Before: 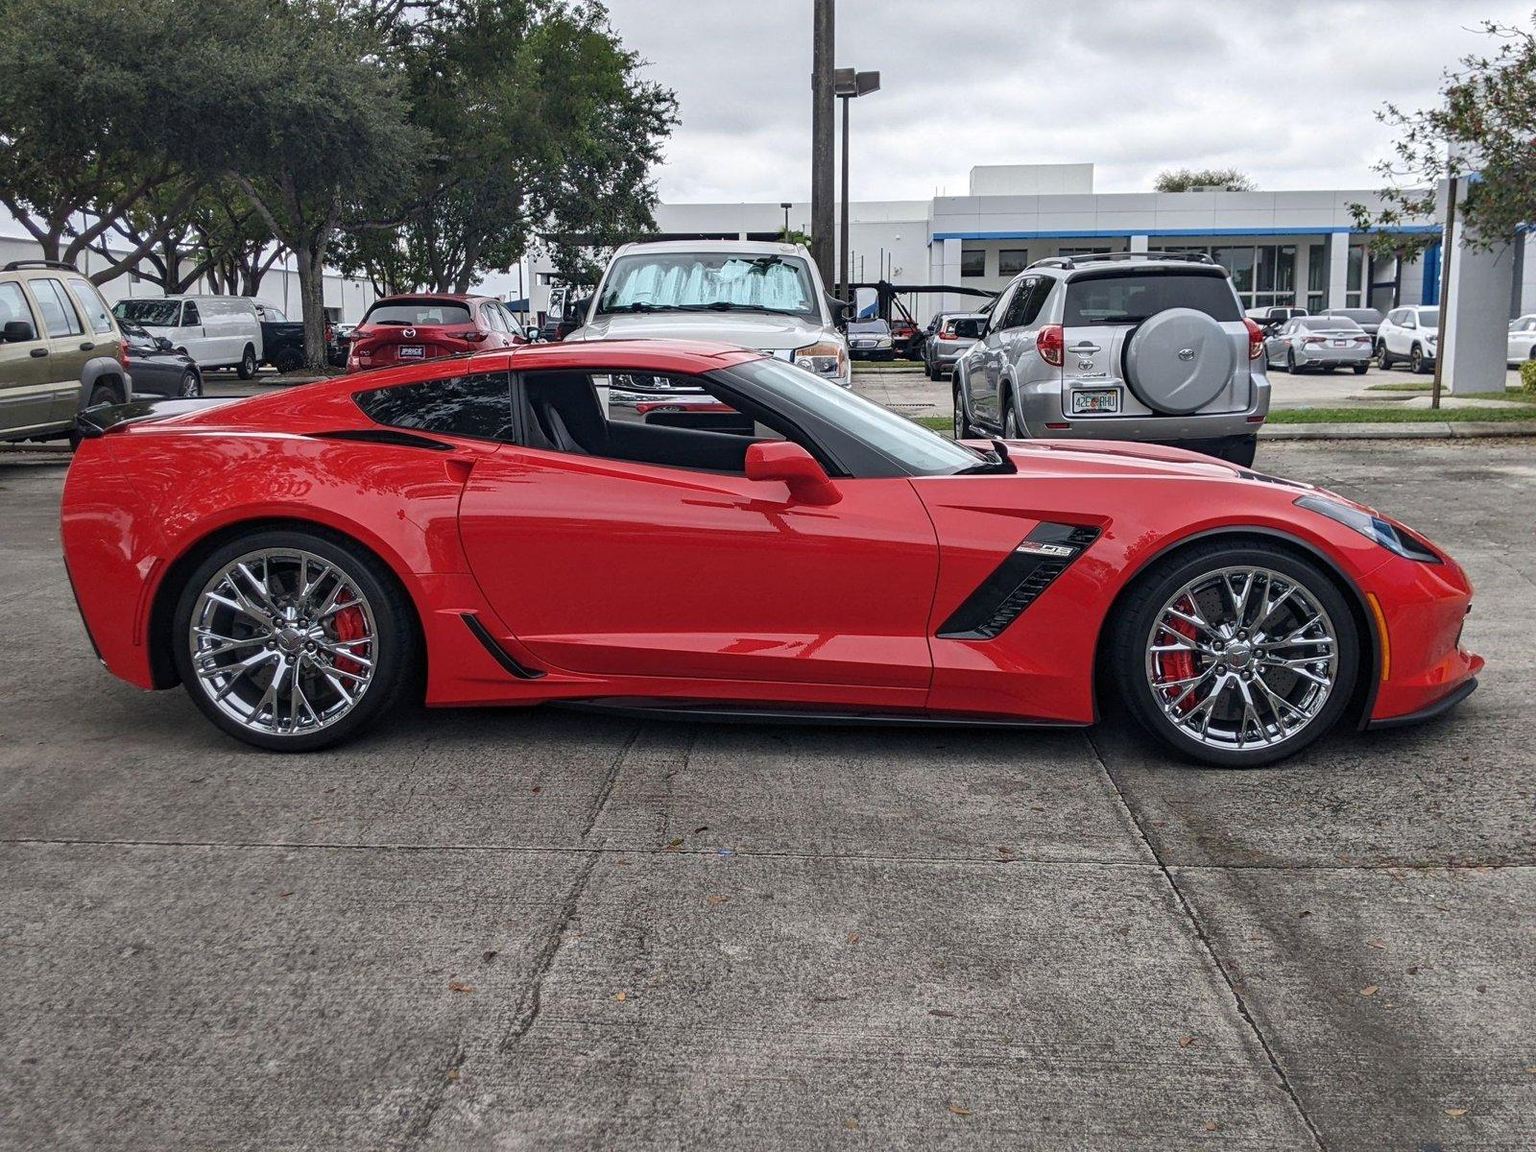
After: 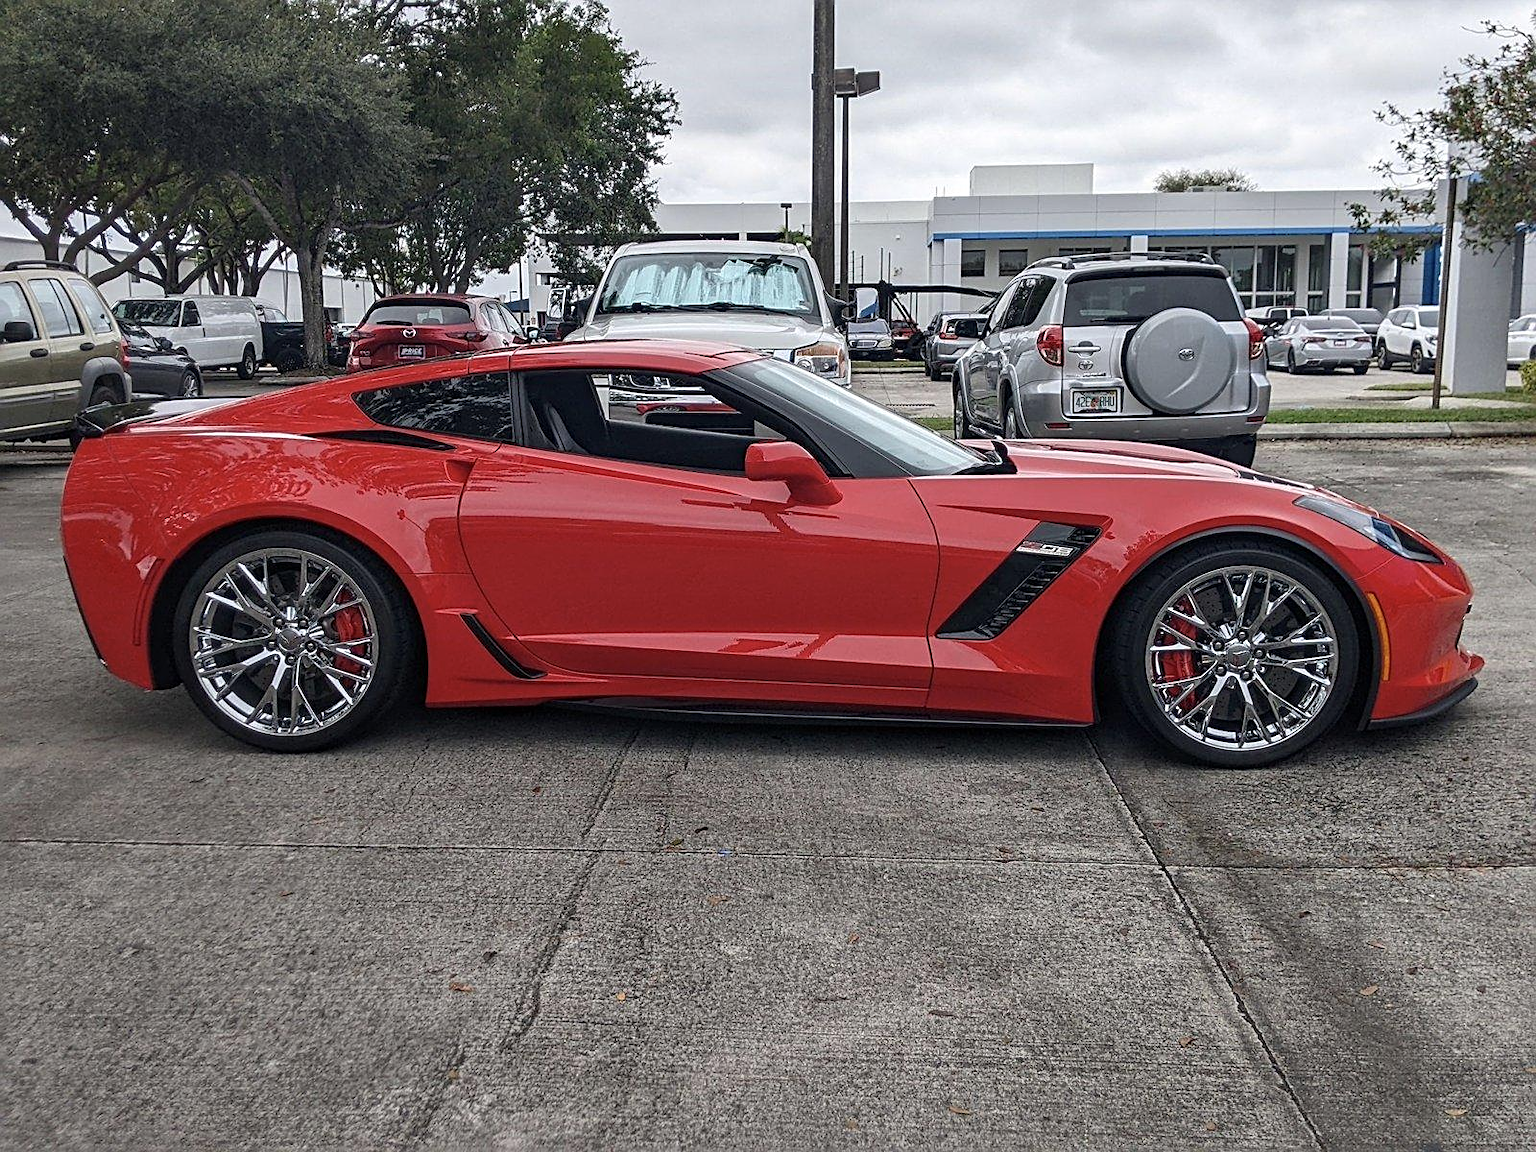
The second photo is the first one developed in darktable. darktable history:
contrast brightness saturation: saturation -0.097
sharpen: on, module defaults
